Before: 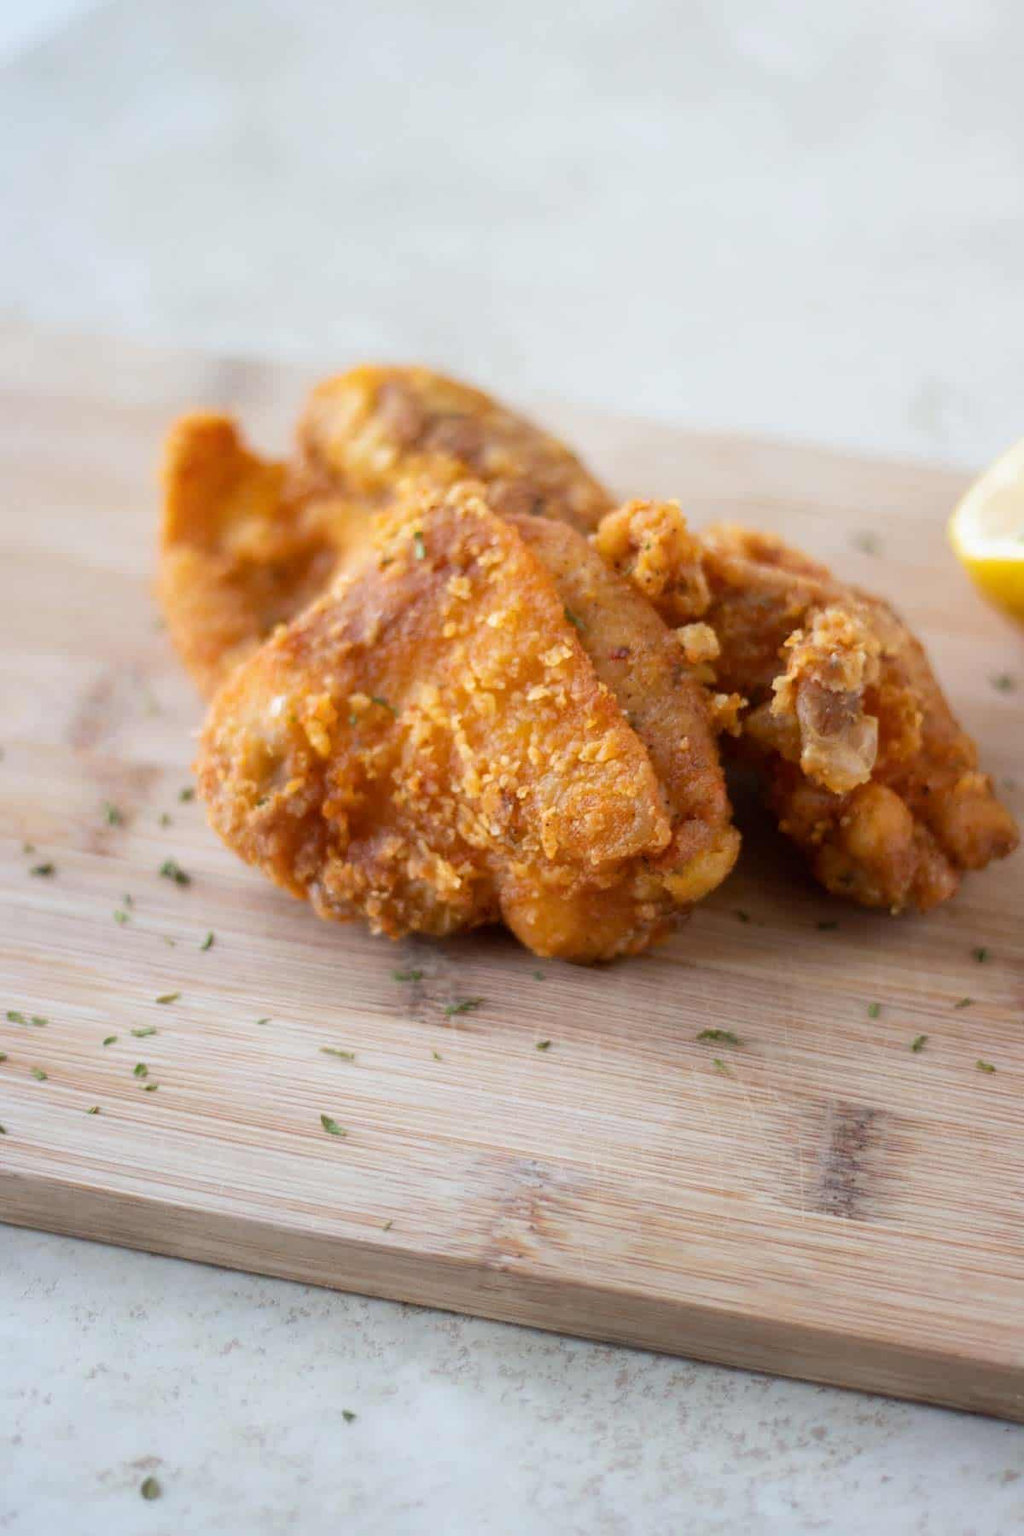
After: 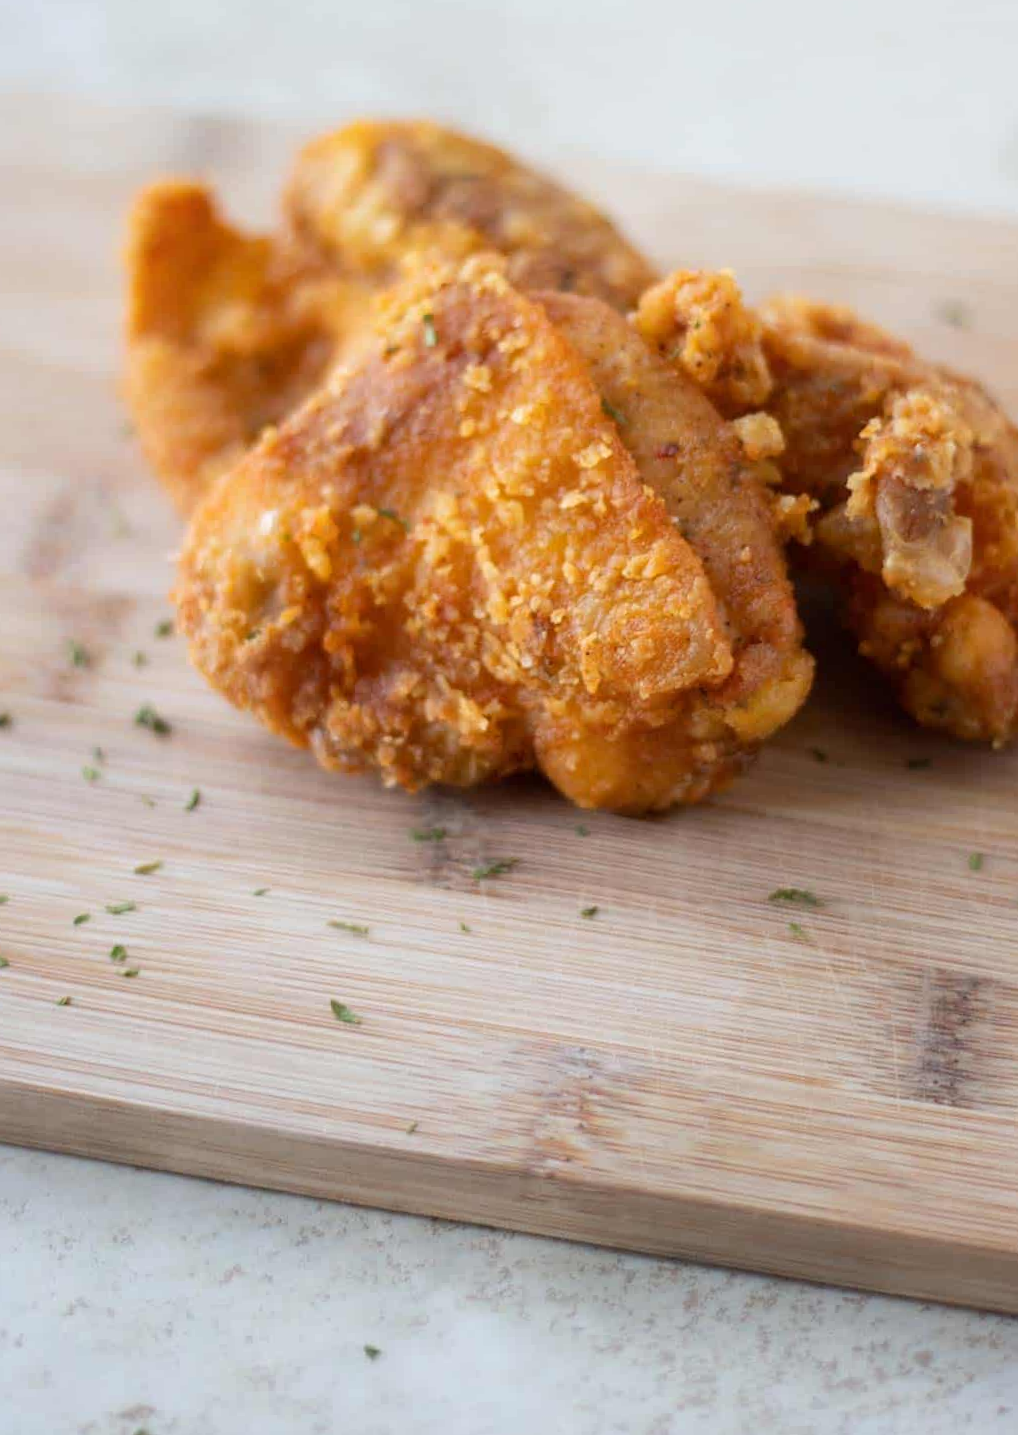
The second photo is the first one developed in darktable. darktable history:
crop and rotate: left 4.842%, top 15.51%, right 10.668%
rotate and perspective: rotation -1.42°, crop left 0.016, crop right 0.984, crop top 0.035, crop bottom 0.965
